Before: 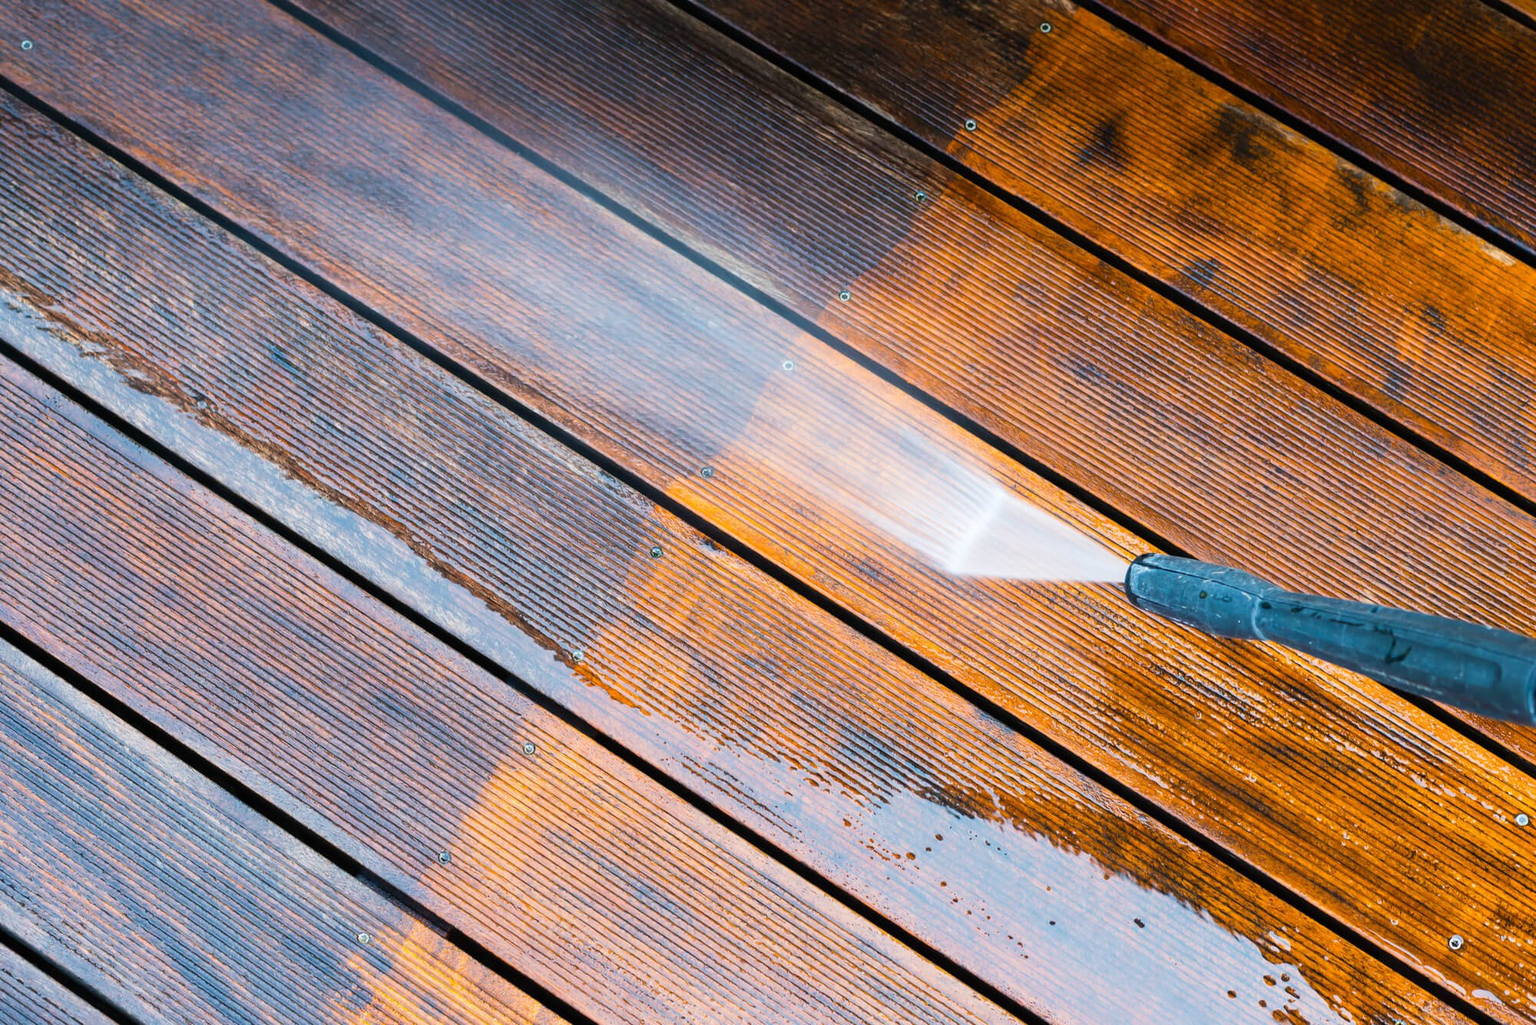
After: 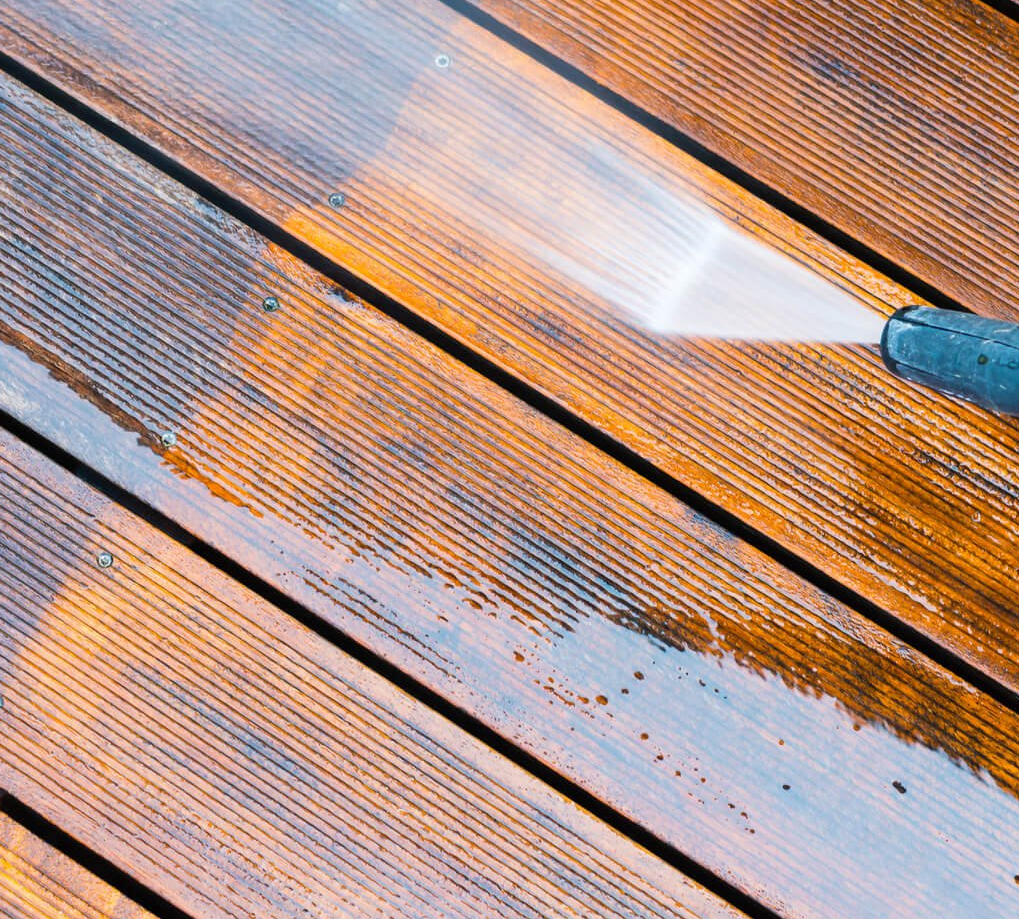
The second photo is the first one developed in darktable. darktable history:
rotate and perspective: automatic cropping off
crop and rotate: left 29.237%, top 31.152%, right 19.807%
